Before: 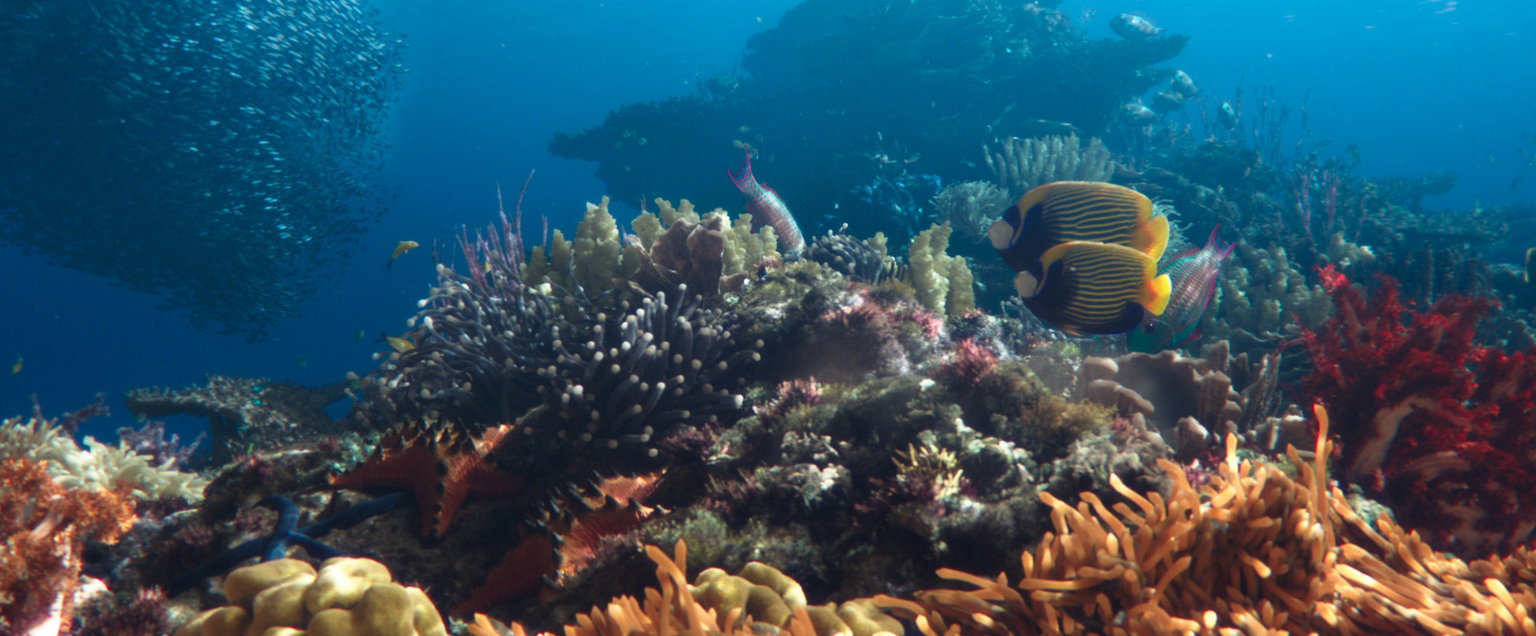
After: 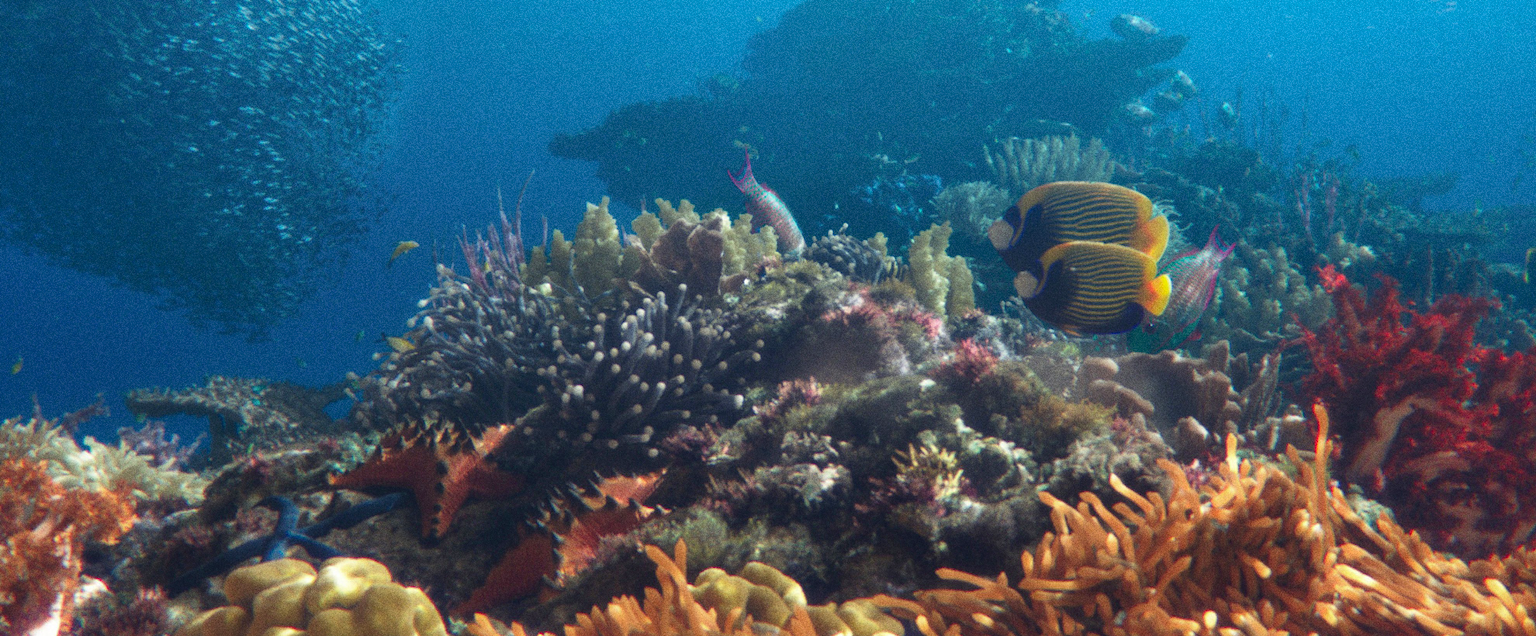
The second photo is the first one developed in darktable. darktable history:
shadows and highlights: on, module defaults
grain: coarseness 0.09 ISO, strength 40%
